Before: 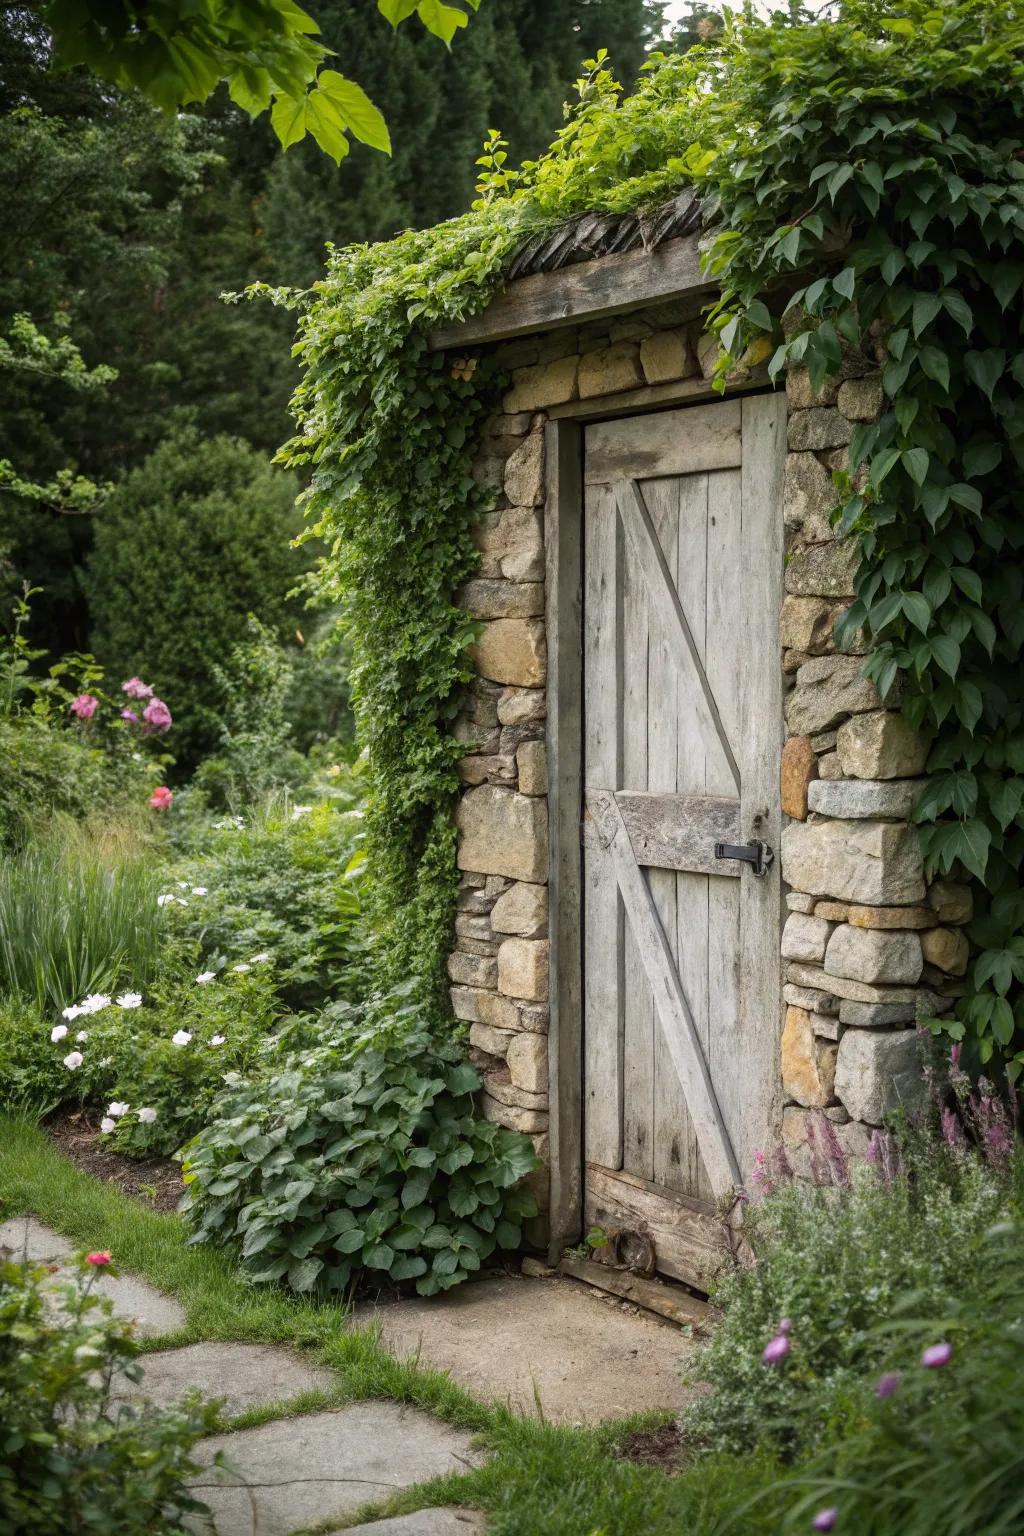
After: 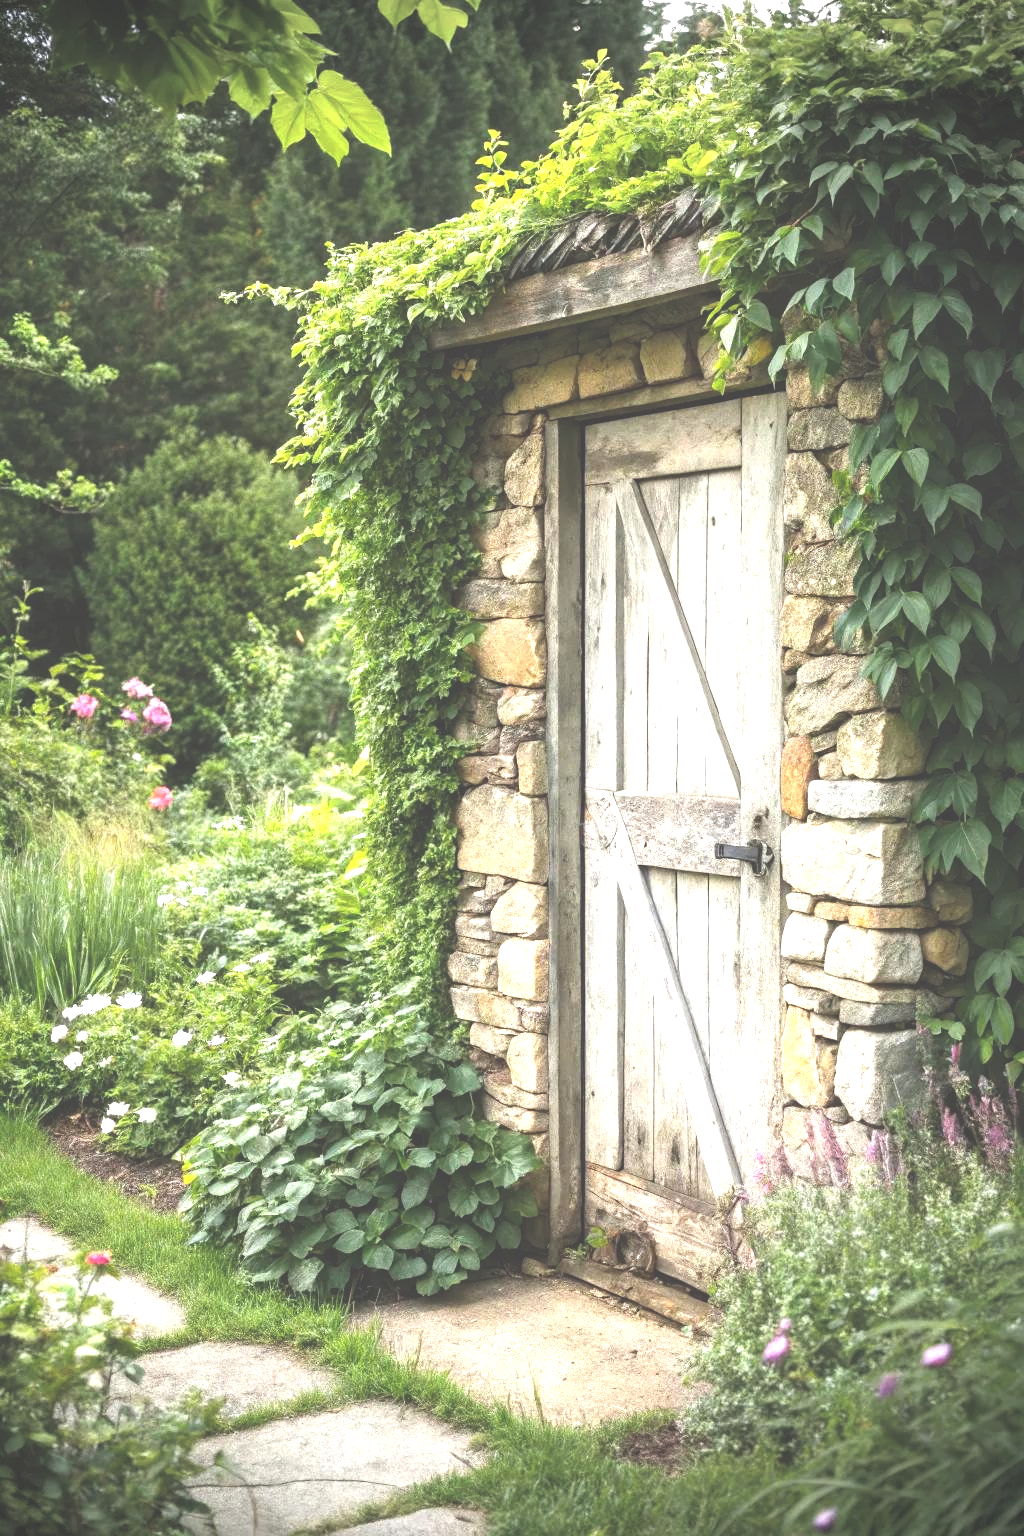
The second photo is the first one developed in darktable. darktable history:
exposure: black level correction -0.023, exposure 1.393 EV, compensate highlight preservation false
vignetting: fall-off start 97.23%, center (-0.149, 0.019), width/height ratio 1.178
